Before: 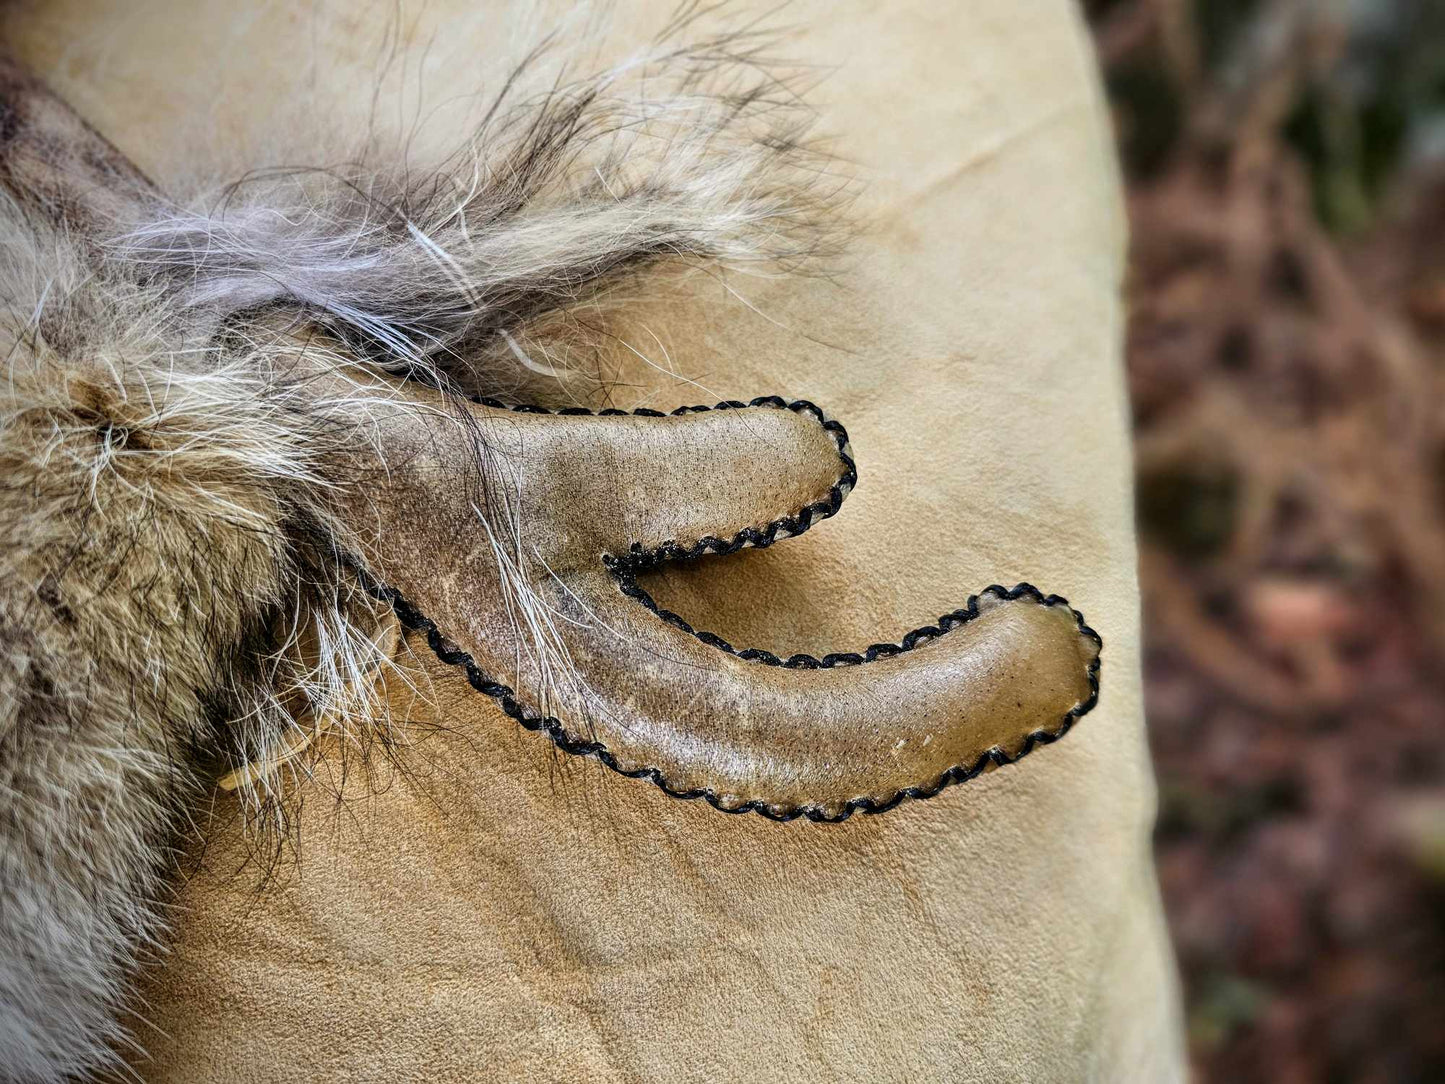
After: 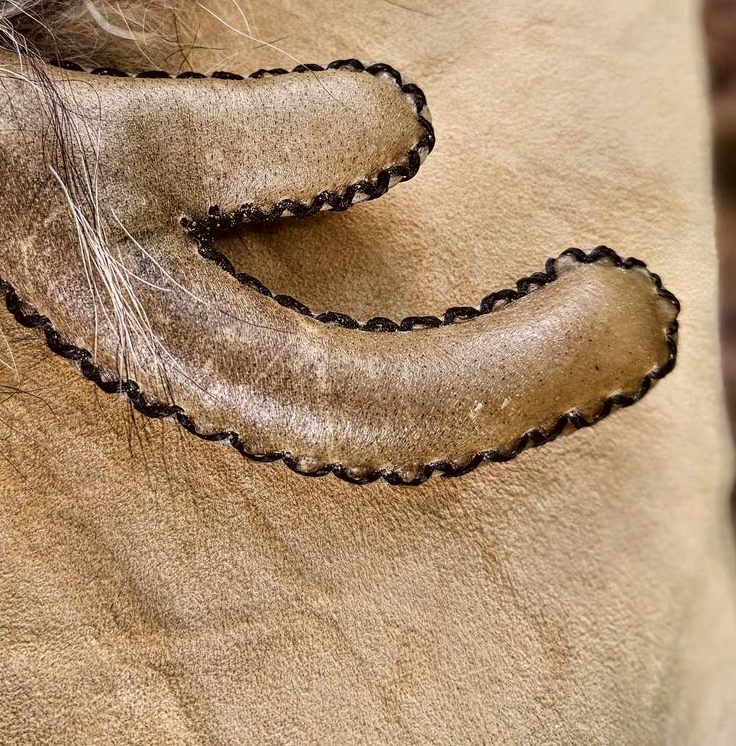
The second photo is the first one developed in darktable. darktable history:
crop and rotate: left 29.237%, top 31.152%, right 19.807%
color zones: curves: ch0 [(0, 0.613) (0.01, 0.613) (0.245, 0.448) (0.498, 0.529) (0.642, 0.665) (0.879, 0.777) (0.99, 0.613)]; ch1 [(0, 0) (0.143, 0) (0.286, 0) (0.429, 0) (0.571, 0) (0.714, 0) (0.857, 0)], mix -93.41%
color correction: highlights a* 6.27, highlights b* 8.19, shadows a* 5.94, shadows b* 7.23, saturation 0.9
